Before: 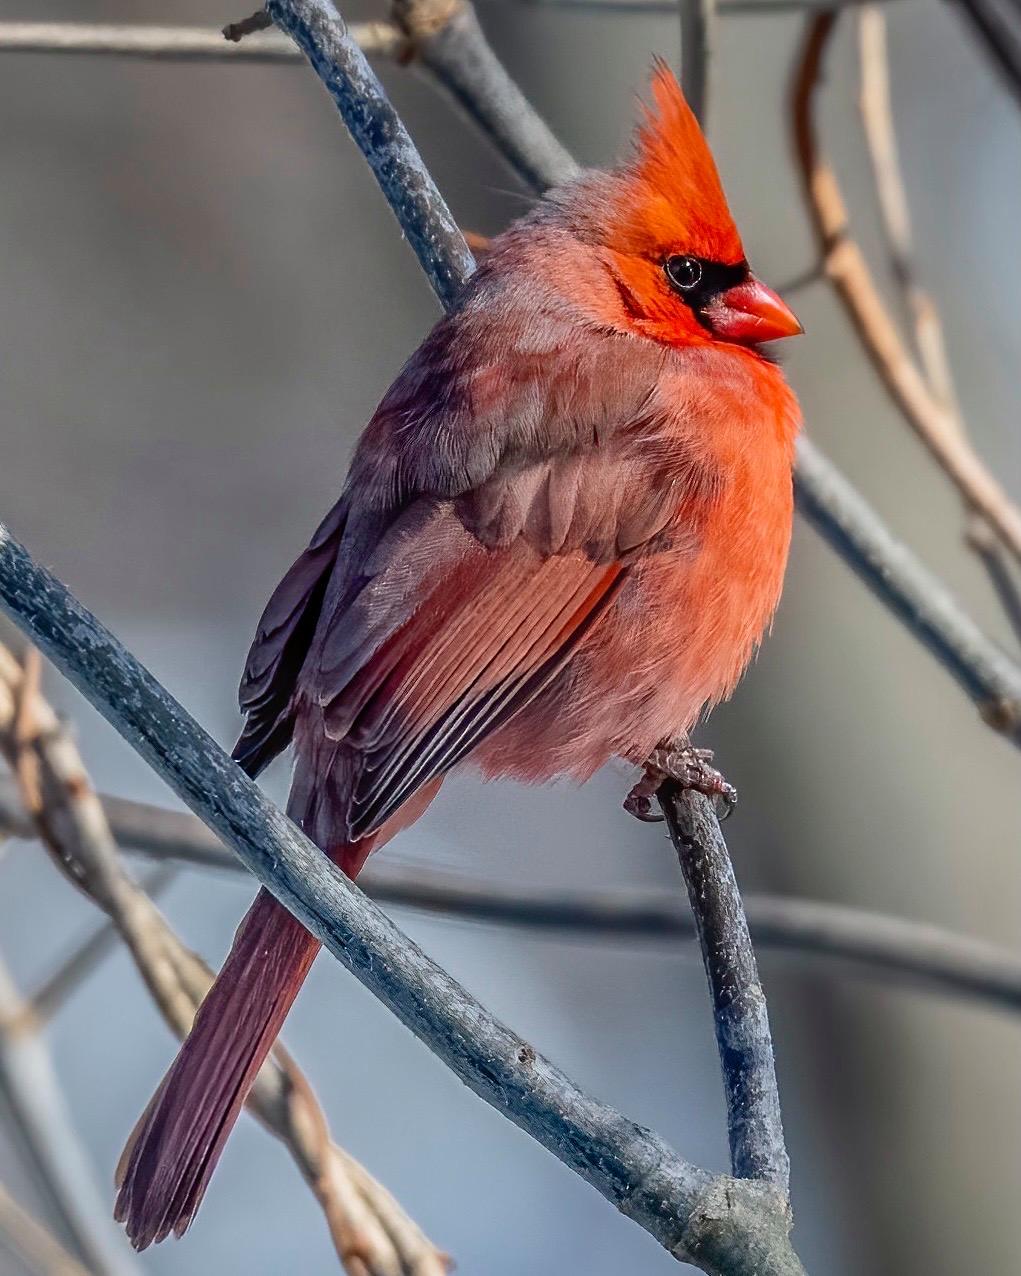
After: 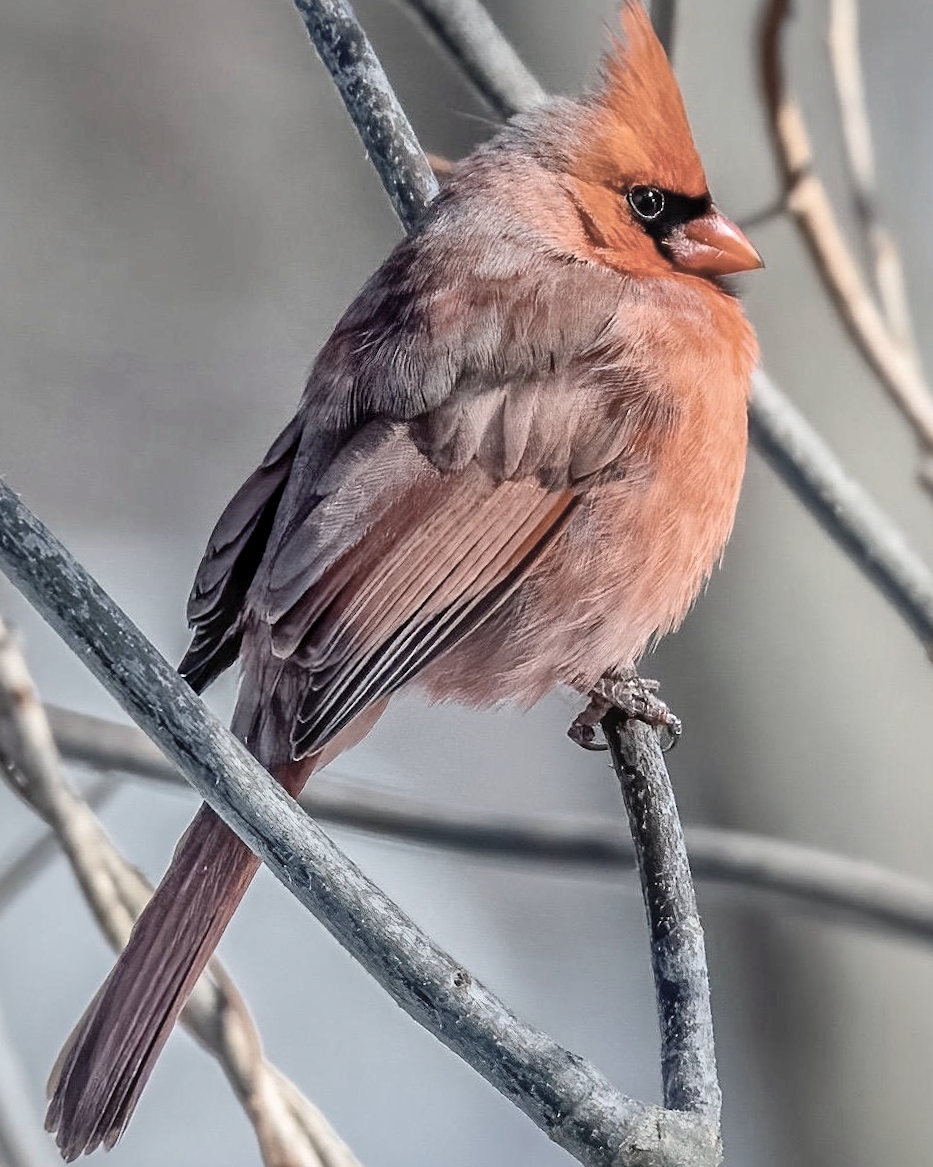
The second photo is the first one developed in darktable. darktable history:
contrast brightness saturation: brightness 0.18, saturation -0.5
crop and rotate: angle -1.96°, left 3.097%, top 4.154%, right 1.586%, bottom 0.529%
local contrast: mode bilateral grid, contrast 20, coarseness 50, detail 148%, midtone range 0.2
